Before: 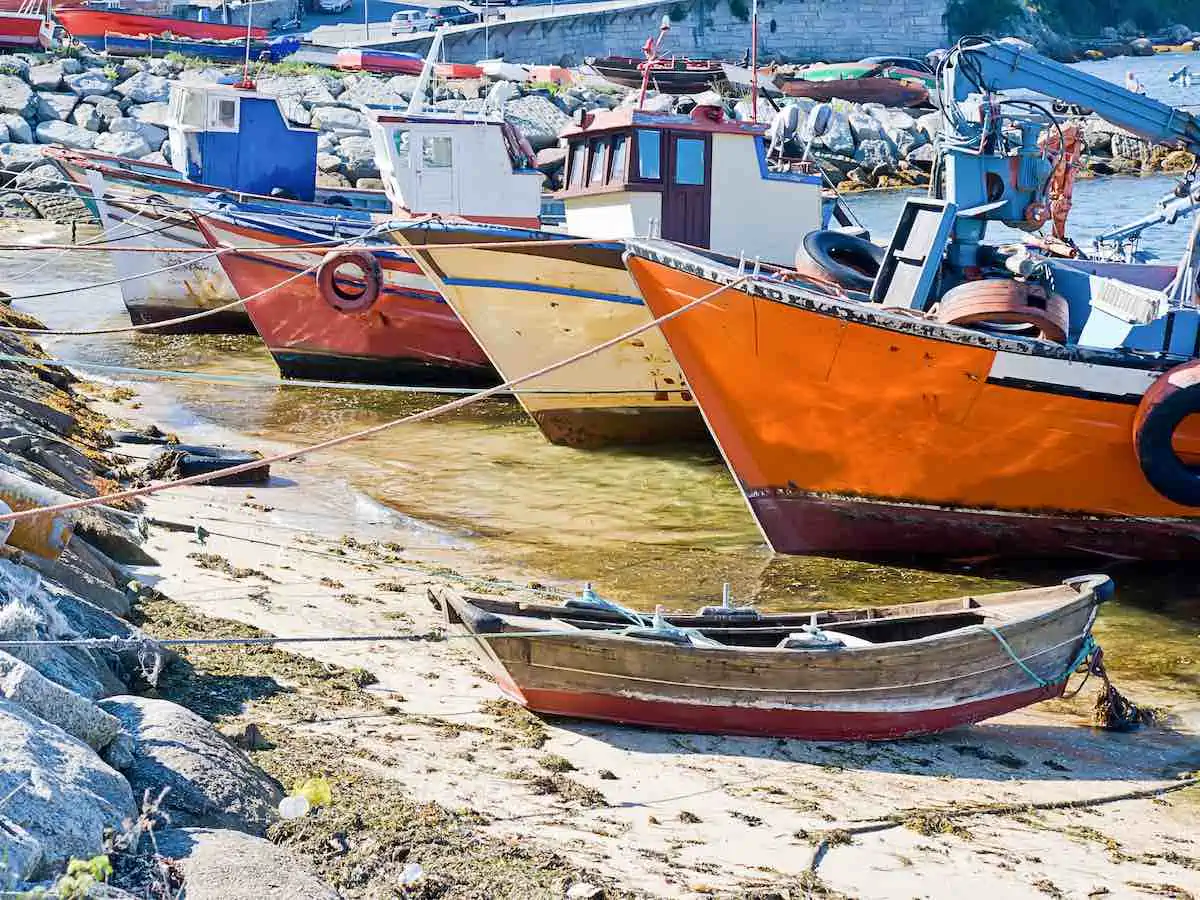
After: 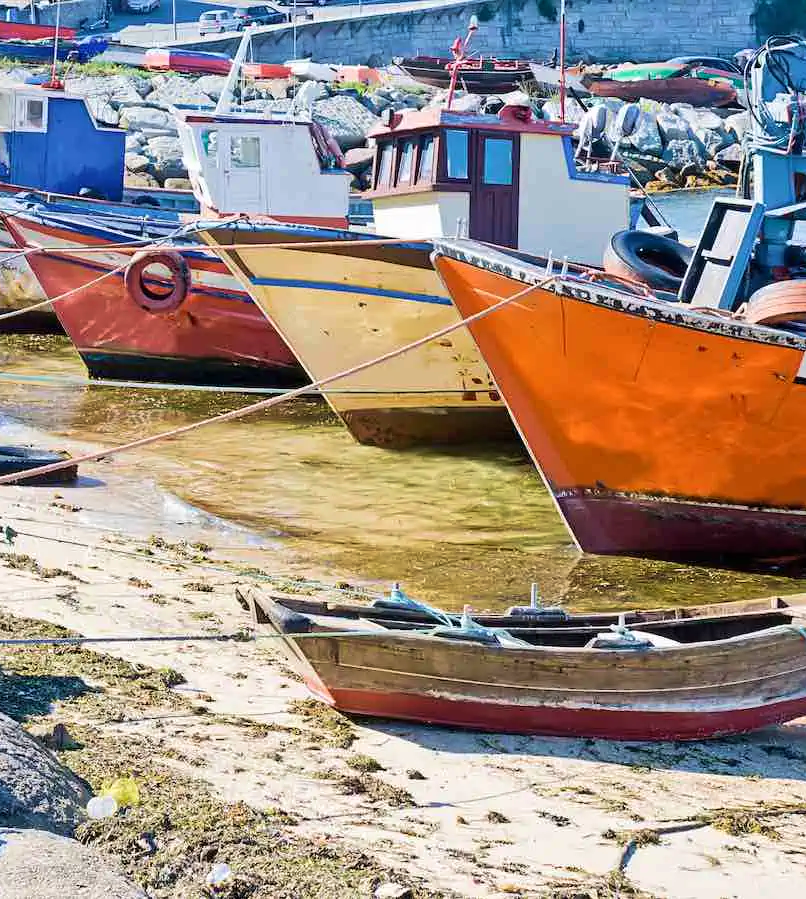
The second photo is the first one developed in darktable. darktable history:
velvia: on, module defaults
crop and rotate: left 16.04%, right 16.716%
